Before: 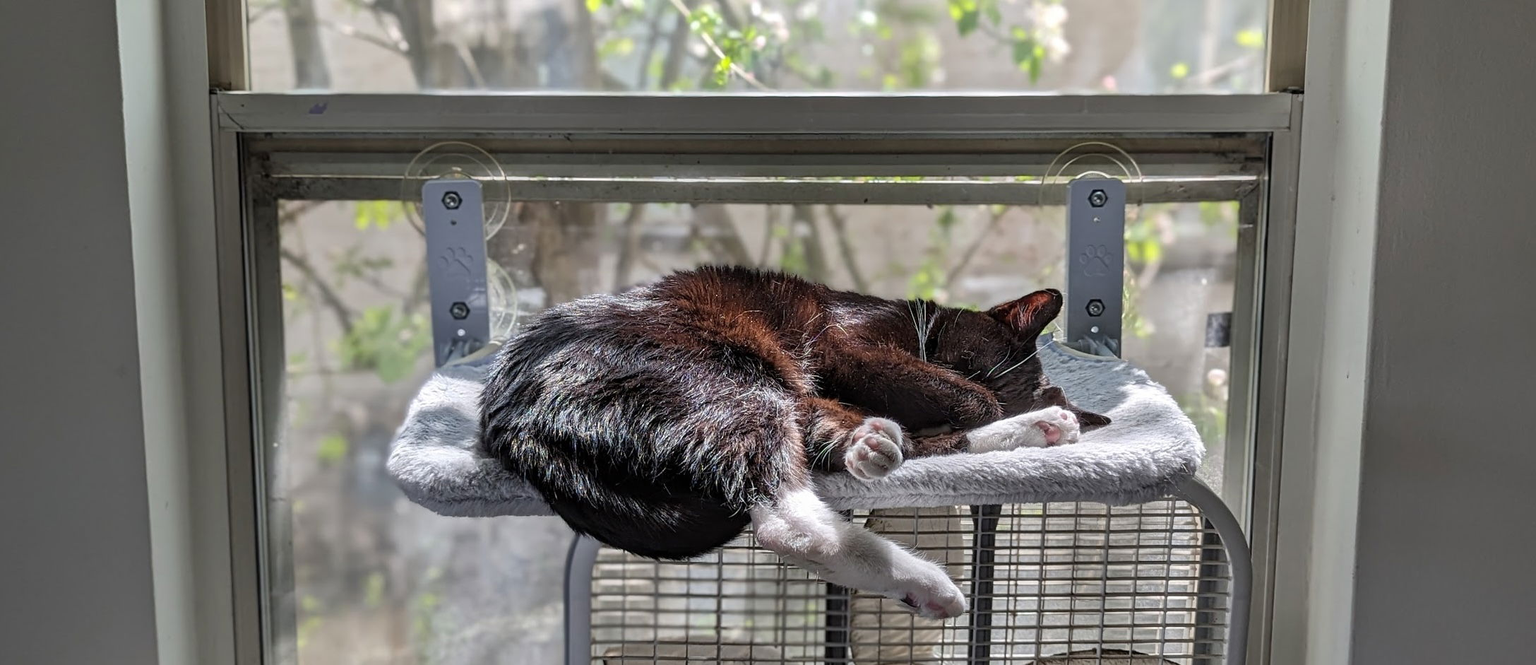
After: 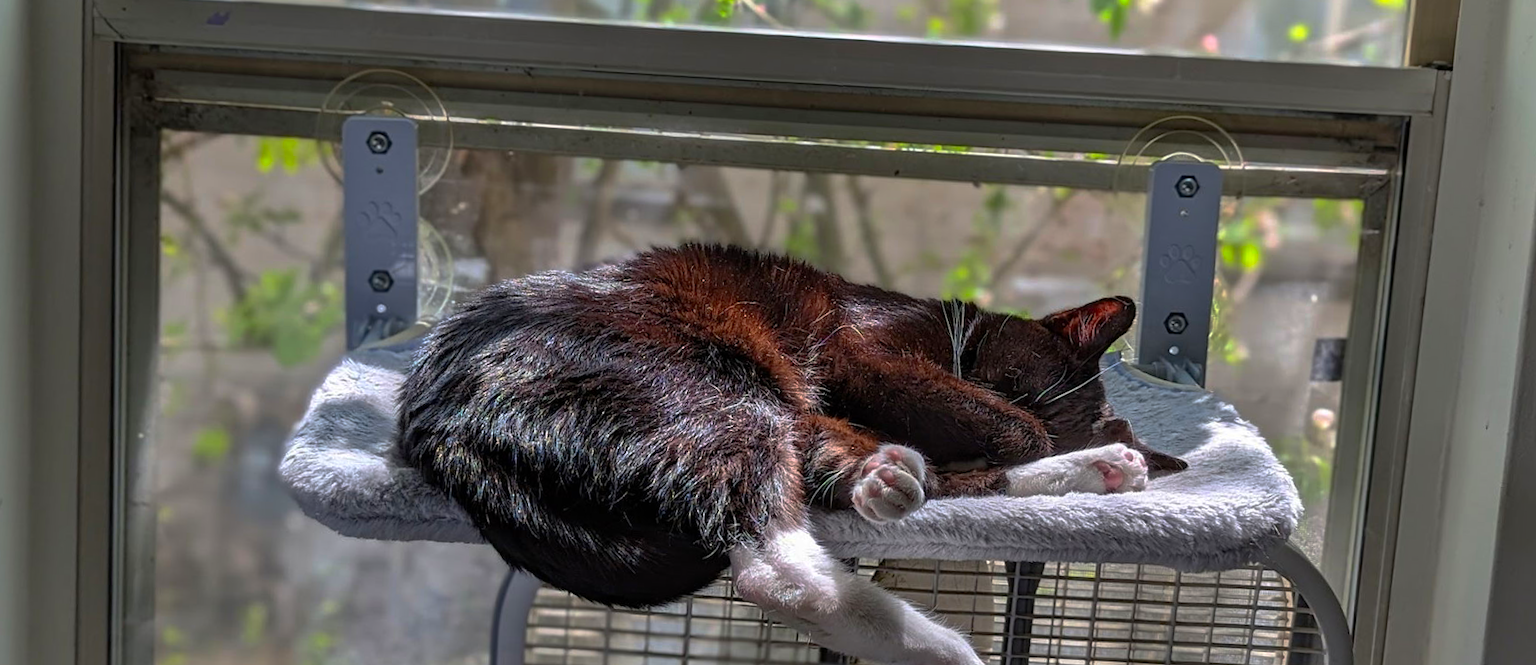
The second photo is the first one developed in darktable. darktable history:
crop and rotate: angle -3.29°, left 5.064%, top 5.21%, right 4.61%, bottom 4.391%
contrast brightness saturation: saturation 0.518
base curve: curves: ch0 [(0, 0) (0.595, 0.418) (1, 1)], preserve colors none
